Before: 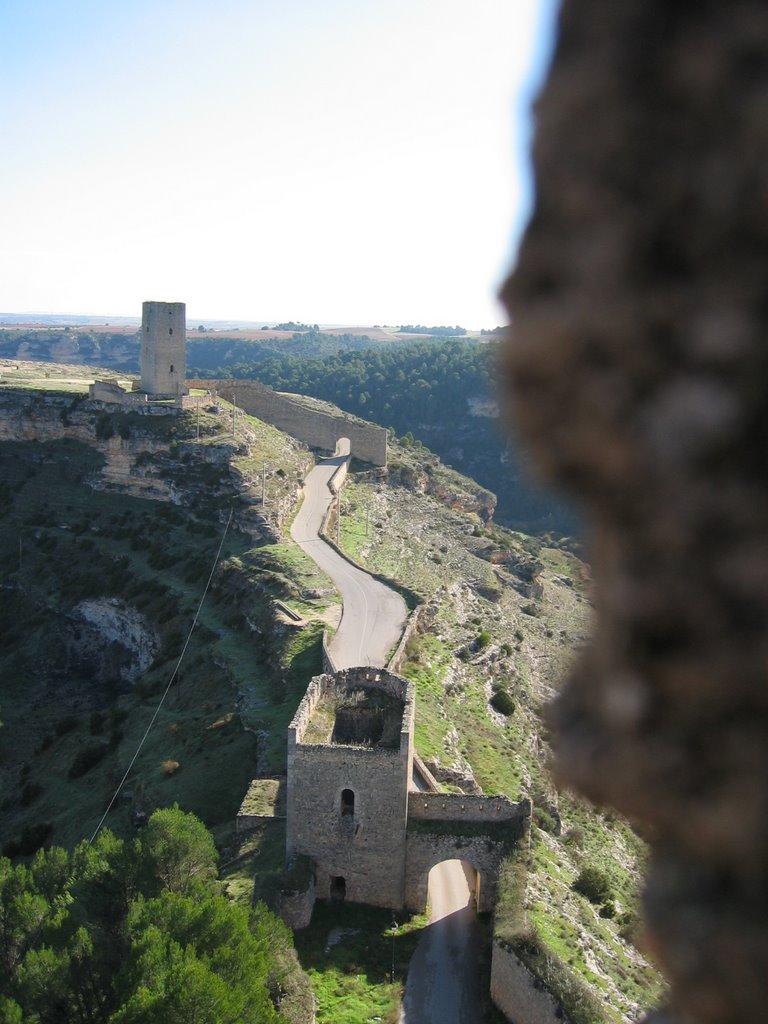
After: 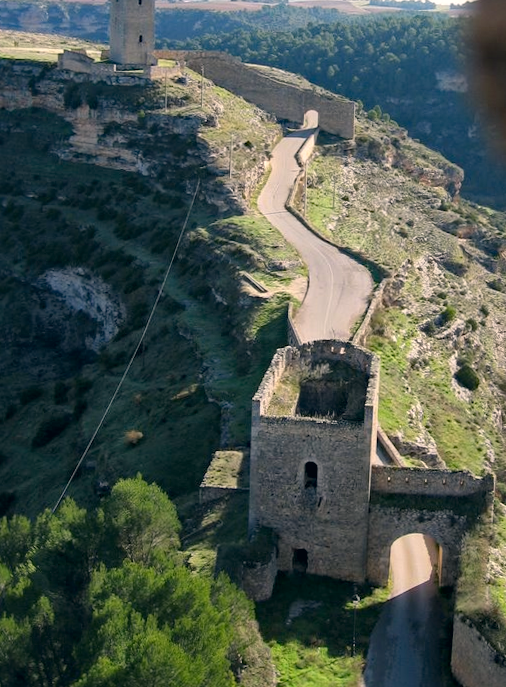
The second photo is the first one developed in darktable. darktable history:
crop and rotate: angle -0.751°, left 3.559%, top 31.718%, right 29.3%
haze removal: strength 0.301, distance 0.249
local contrast: mode bilateral grid, contrast 19, coarseness 51, detail 129%, midtone range 0.2
color correction: highlights a* 5.46, highlights b* 5.35, shadows a* -4.41, shadows b* -5.16
